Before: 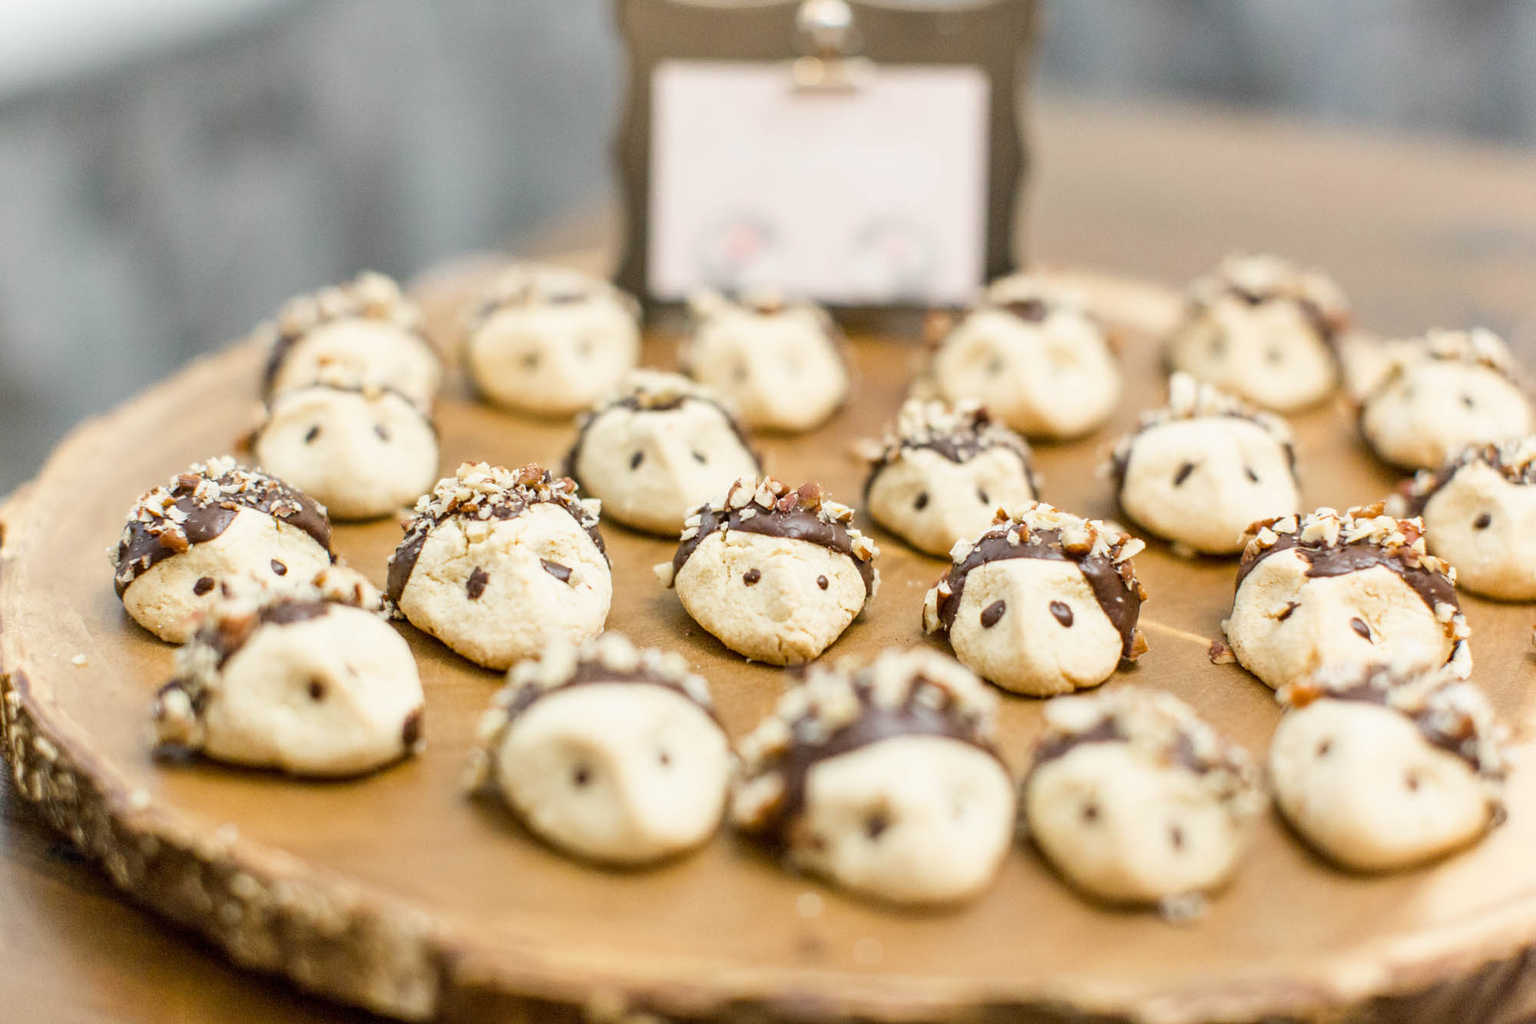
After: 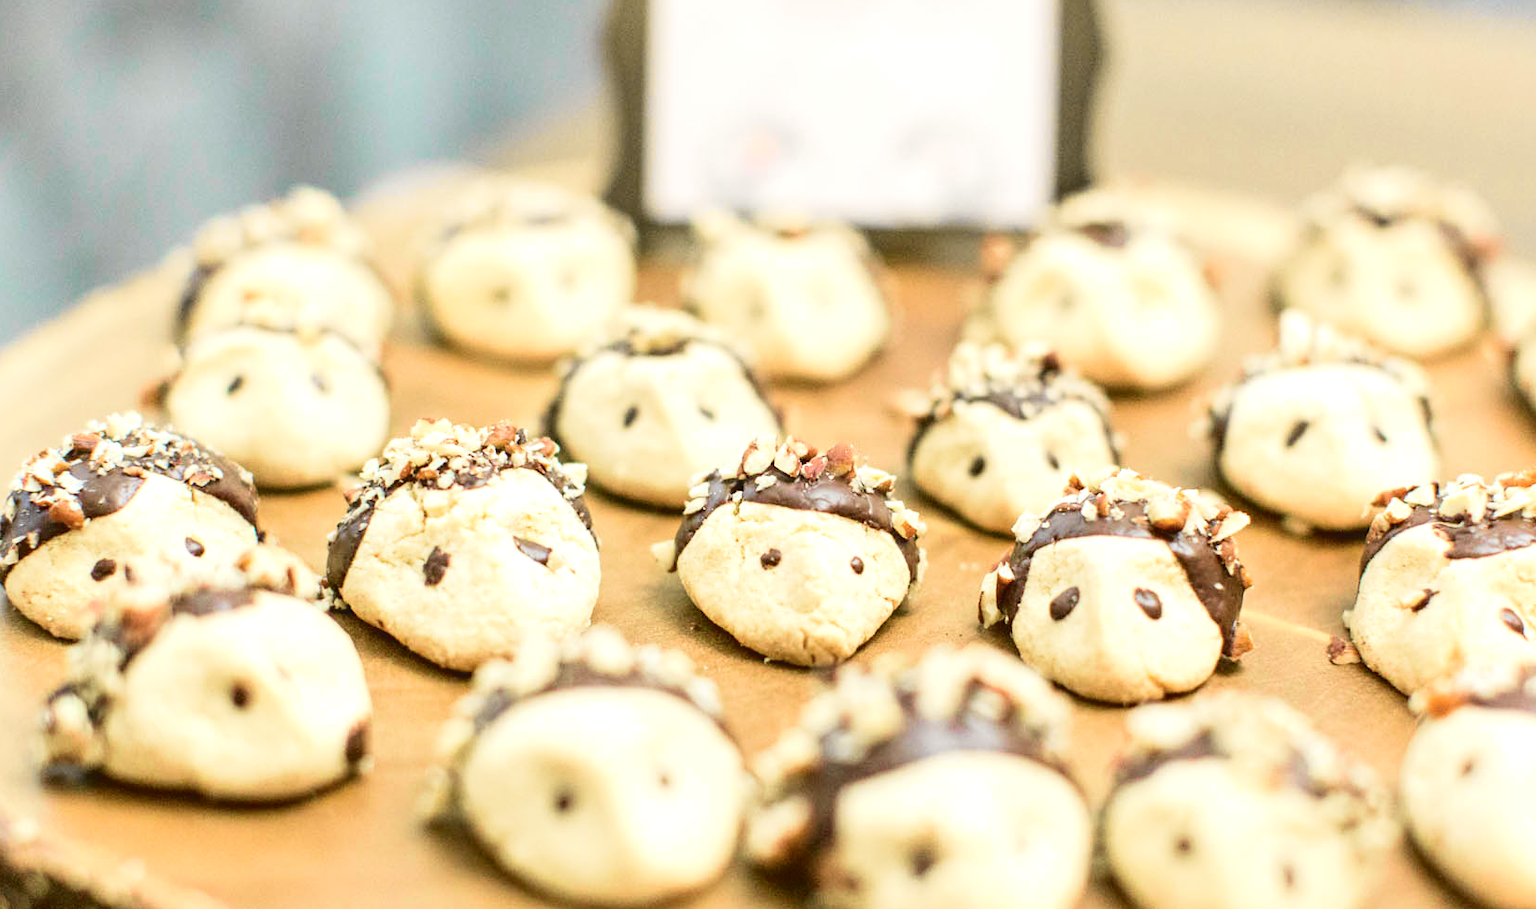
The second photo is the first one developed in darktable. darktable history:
crop: left 7.761%, top 11.626%, right 10.105%, bottom 15.41%
tone curve: curves: ch0 [(0, 0.056) (0.049, 0.073) (0.155, 0.127) (0.33, 0.331) (0.432, 0.46) (0.601, 0.655) (0.843, 0.876) (1, 0.965)]; ch1 [(0, 0) (0.339, 0.334) (0.445, 0.419) (0.476, 0.454) (0.497, 0.494) (0.53, 0.511) (0.557, 0.549) (0.613, 0.614) (0.728, 0.729) (1, 1)]; ch2 [(0, 0) (0.327, 0.318) (0.417, 0.426) (0.46, 0.453) (0.502, 0.5) (0.526, 0.52) (0.54, 0.543) (0.606, 0.61) (0.74, 0.716) (1, 1)], color space Lab, independent channels, preserve colors none
exposure: black level correction 0, exposure 0.499 EV, compensate highlight preservation false
velvia: on, module defaults
